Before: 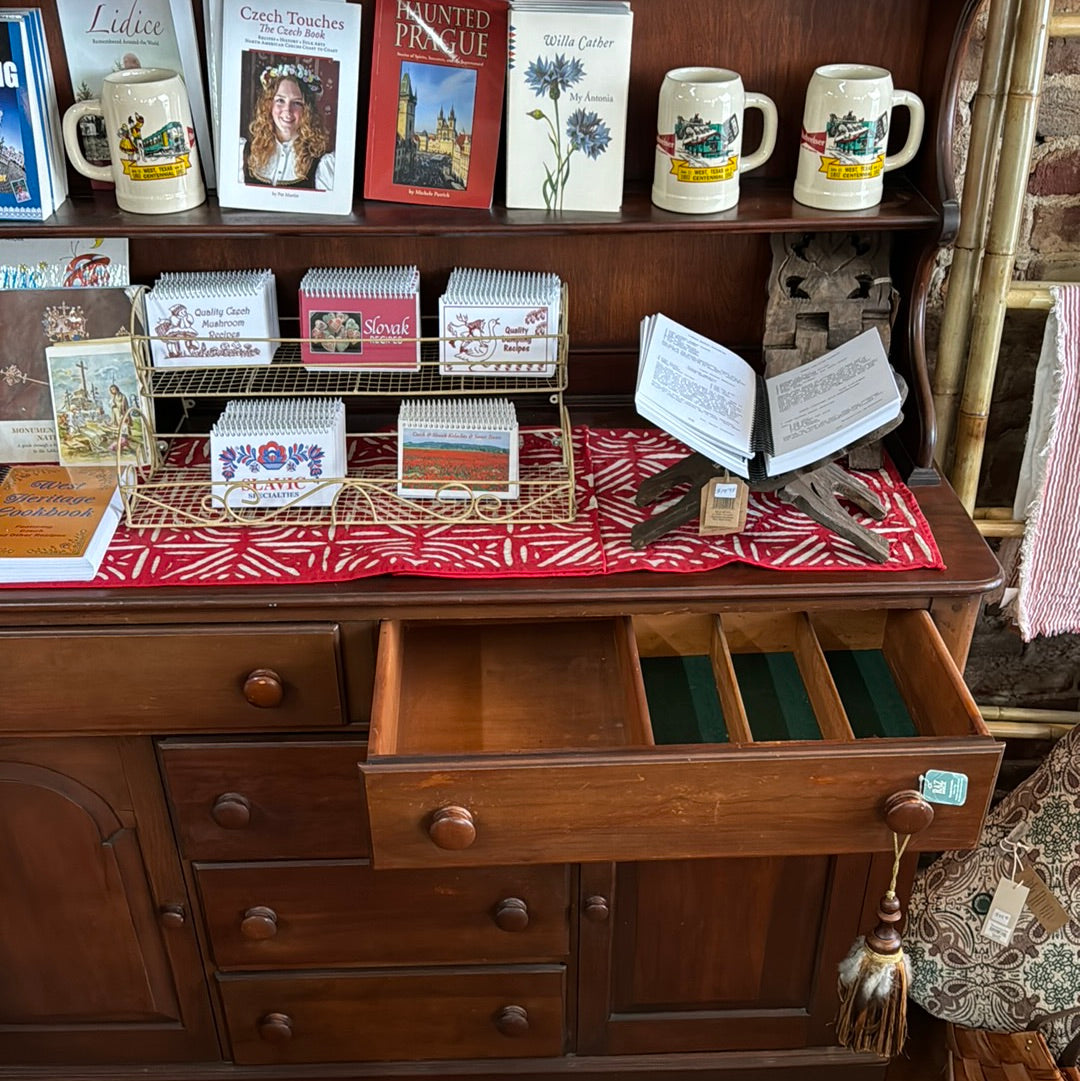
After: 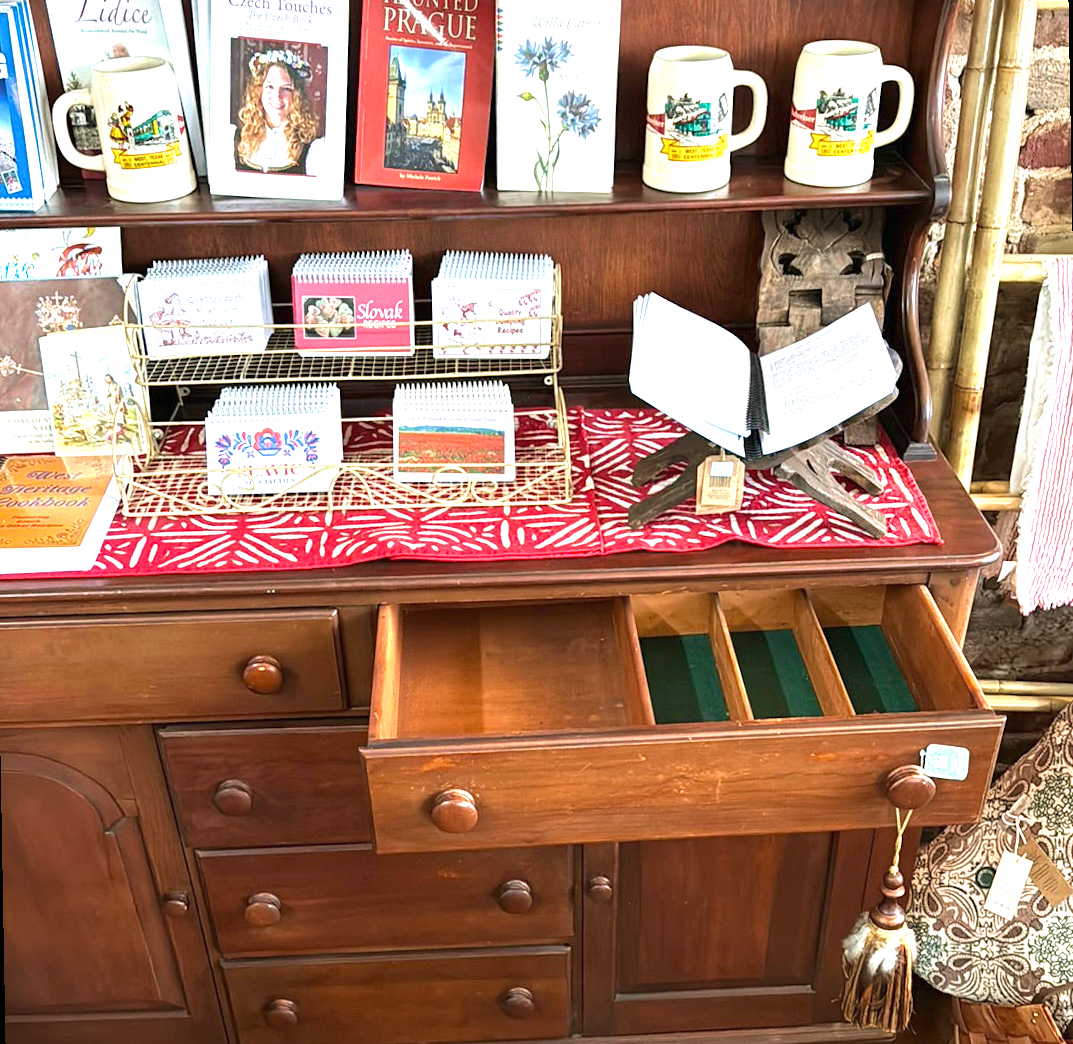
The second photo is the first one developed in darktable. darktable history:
exposure: black level correction 0, exposure 1.5 EV, compensate exposure bias true, compensate highlight preservation false
velvia: on, module defaults
rotate and perspective: rotation -1°, crop left 0.011, crop right 0.989, crop top 0.025, crop bottom 0.975
